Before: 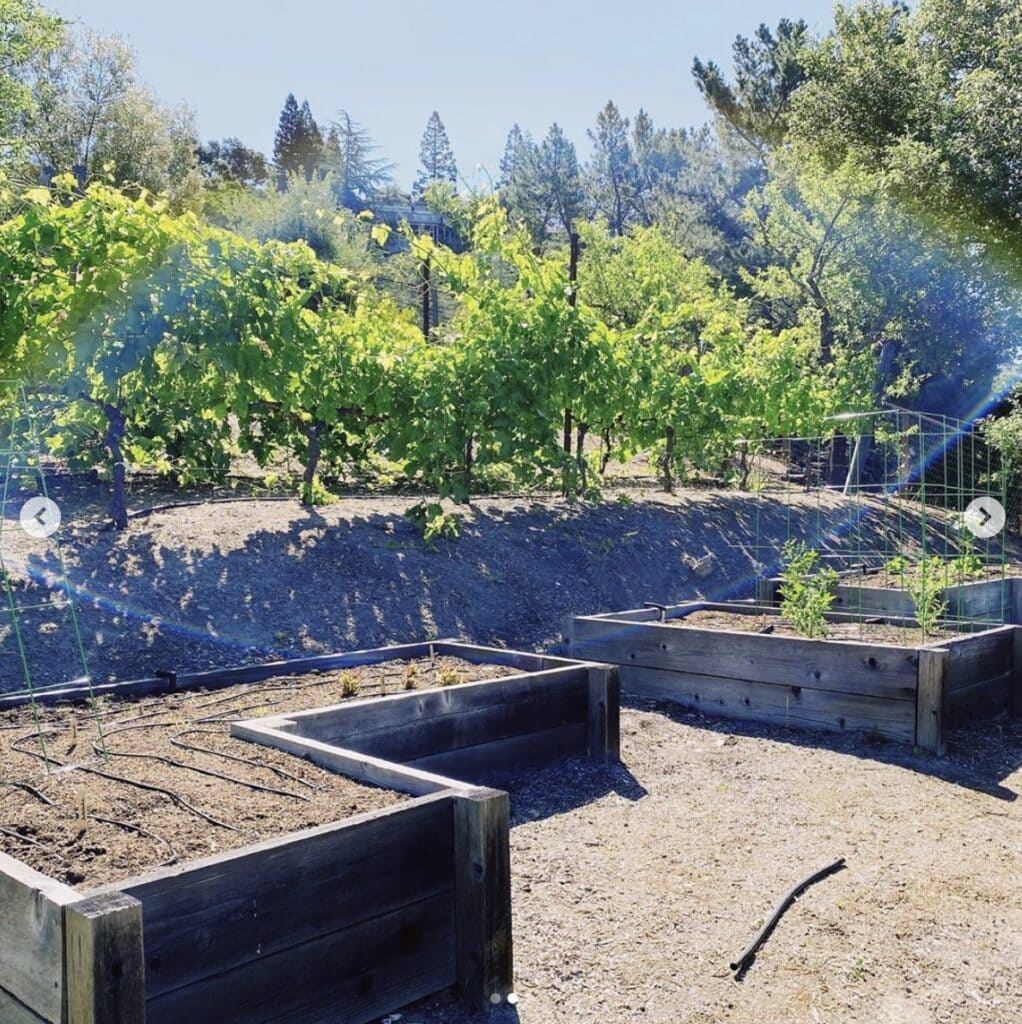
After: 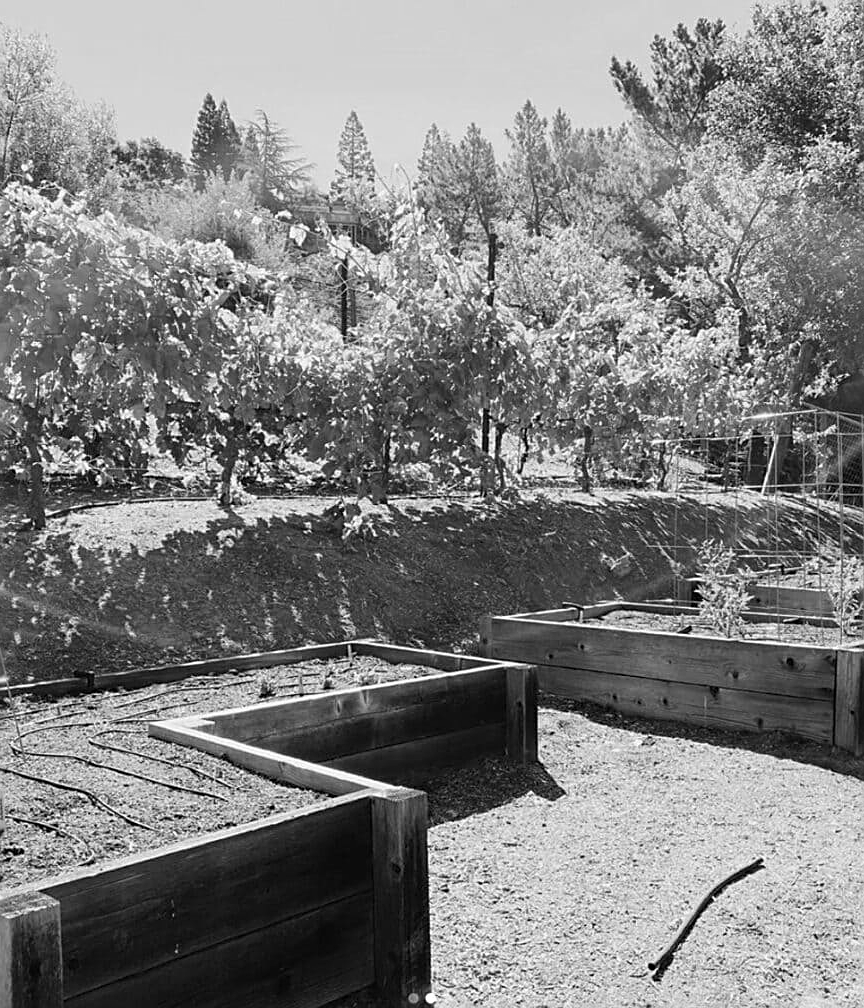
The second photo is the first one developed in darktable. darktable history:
monochrome: on, module defaults
sharpen: on, module defaults
crop: left 8.026%, right 7.374%
